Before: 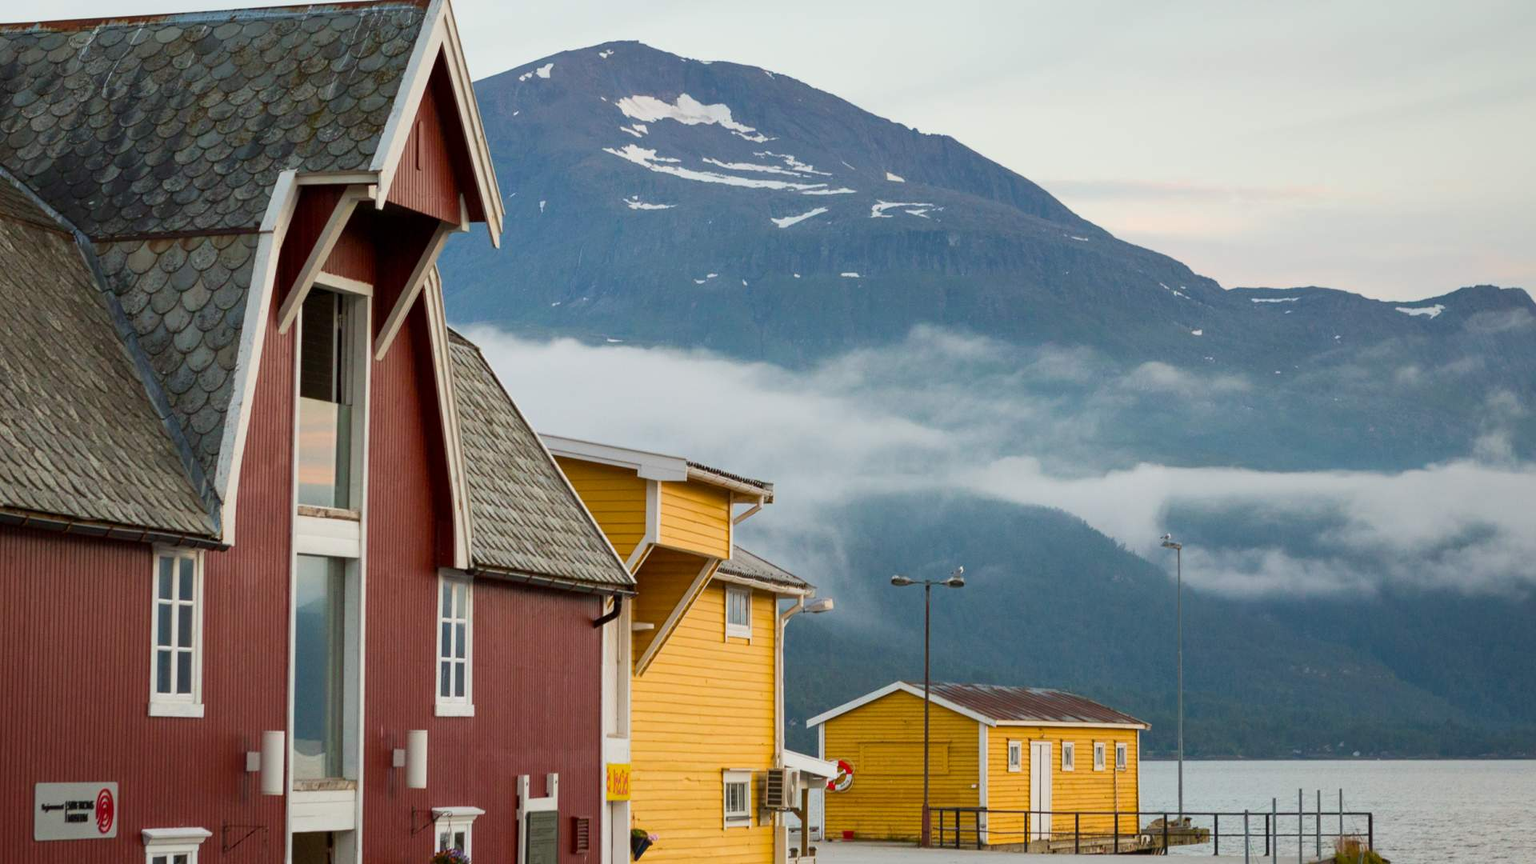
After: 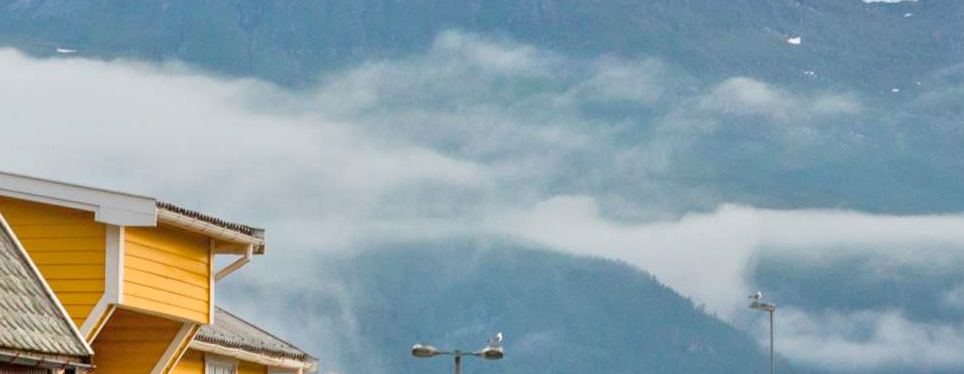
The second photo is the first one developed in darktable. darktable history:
tone equalizer: -7 EV 0.15 EV, -6 EV 0.6 EV, -5 EV 1.15 EV, -4 EV 1.33 EV, -3 EV 1.15 EV, -2 EV 0.6 EV, -1 EV 0.15 EV, mask exposure compensation -0.5 EV
color balance rgb: global vibrance 6.81%, saturation formula JzAzBz (2021)
crop: left 36.607%, top 34.735%, right 13.146%, bottom 30.611%
